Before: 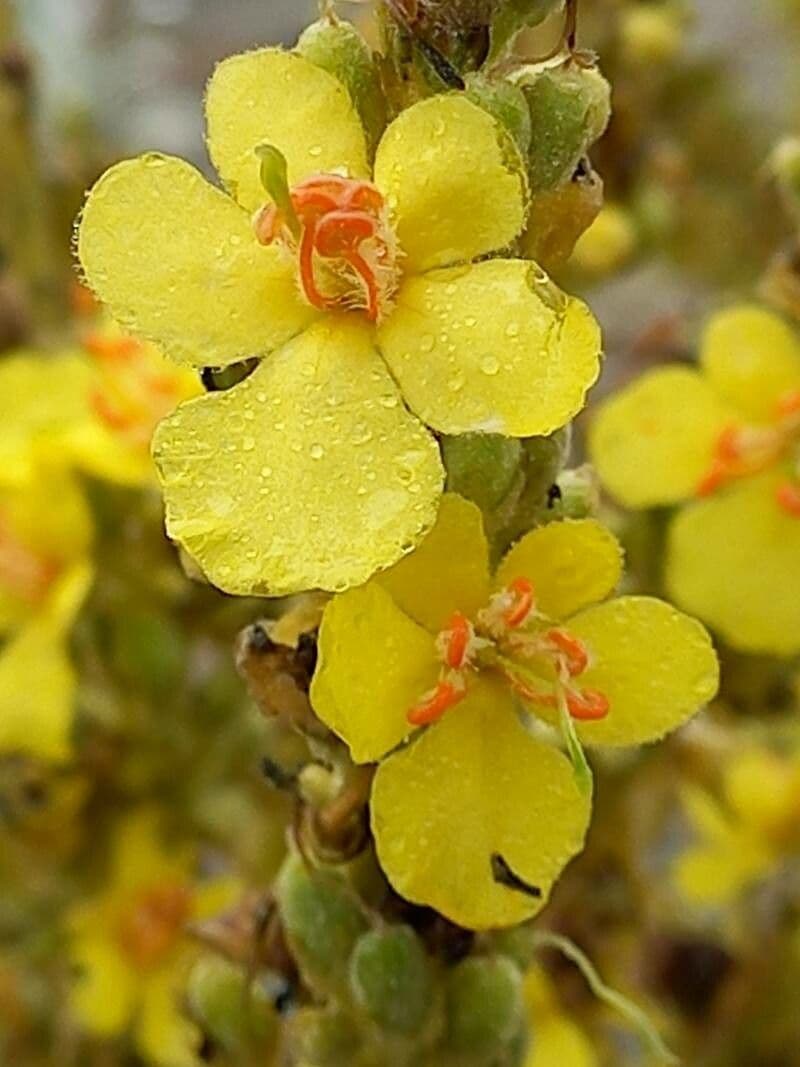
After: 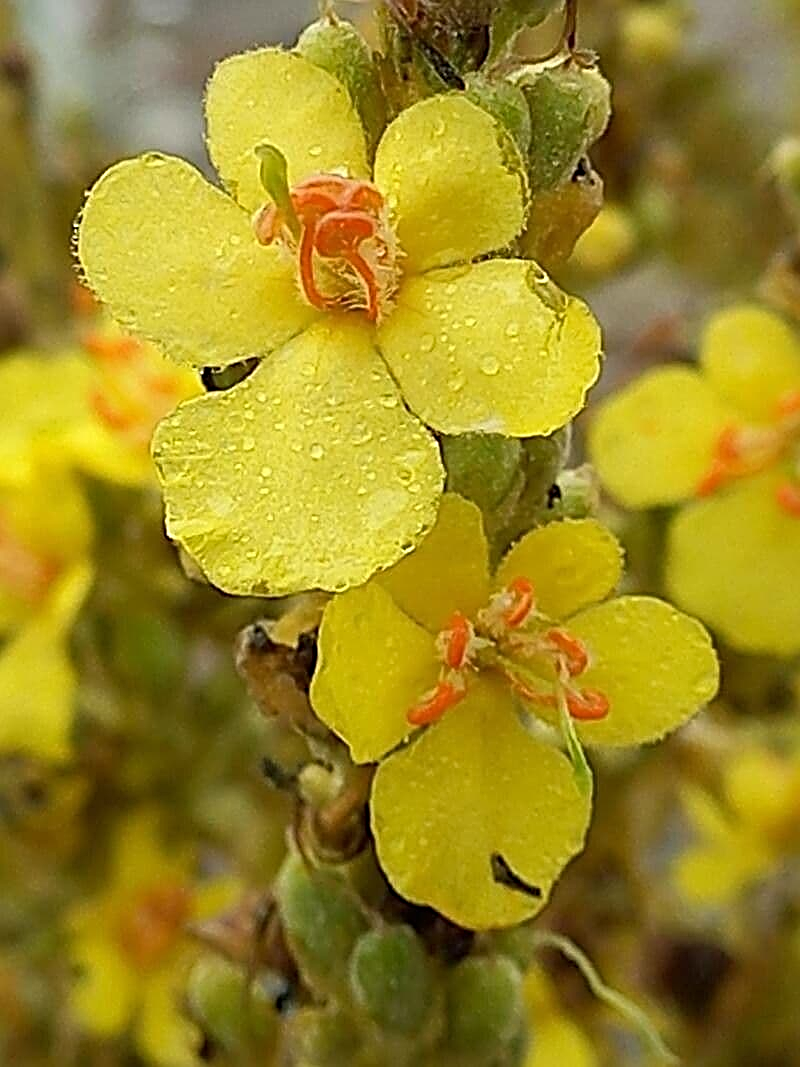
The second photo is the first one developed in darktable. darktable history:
sharpen: radius 2.836, amount 0.723
exposure: compensate highlight preservation false
